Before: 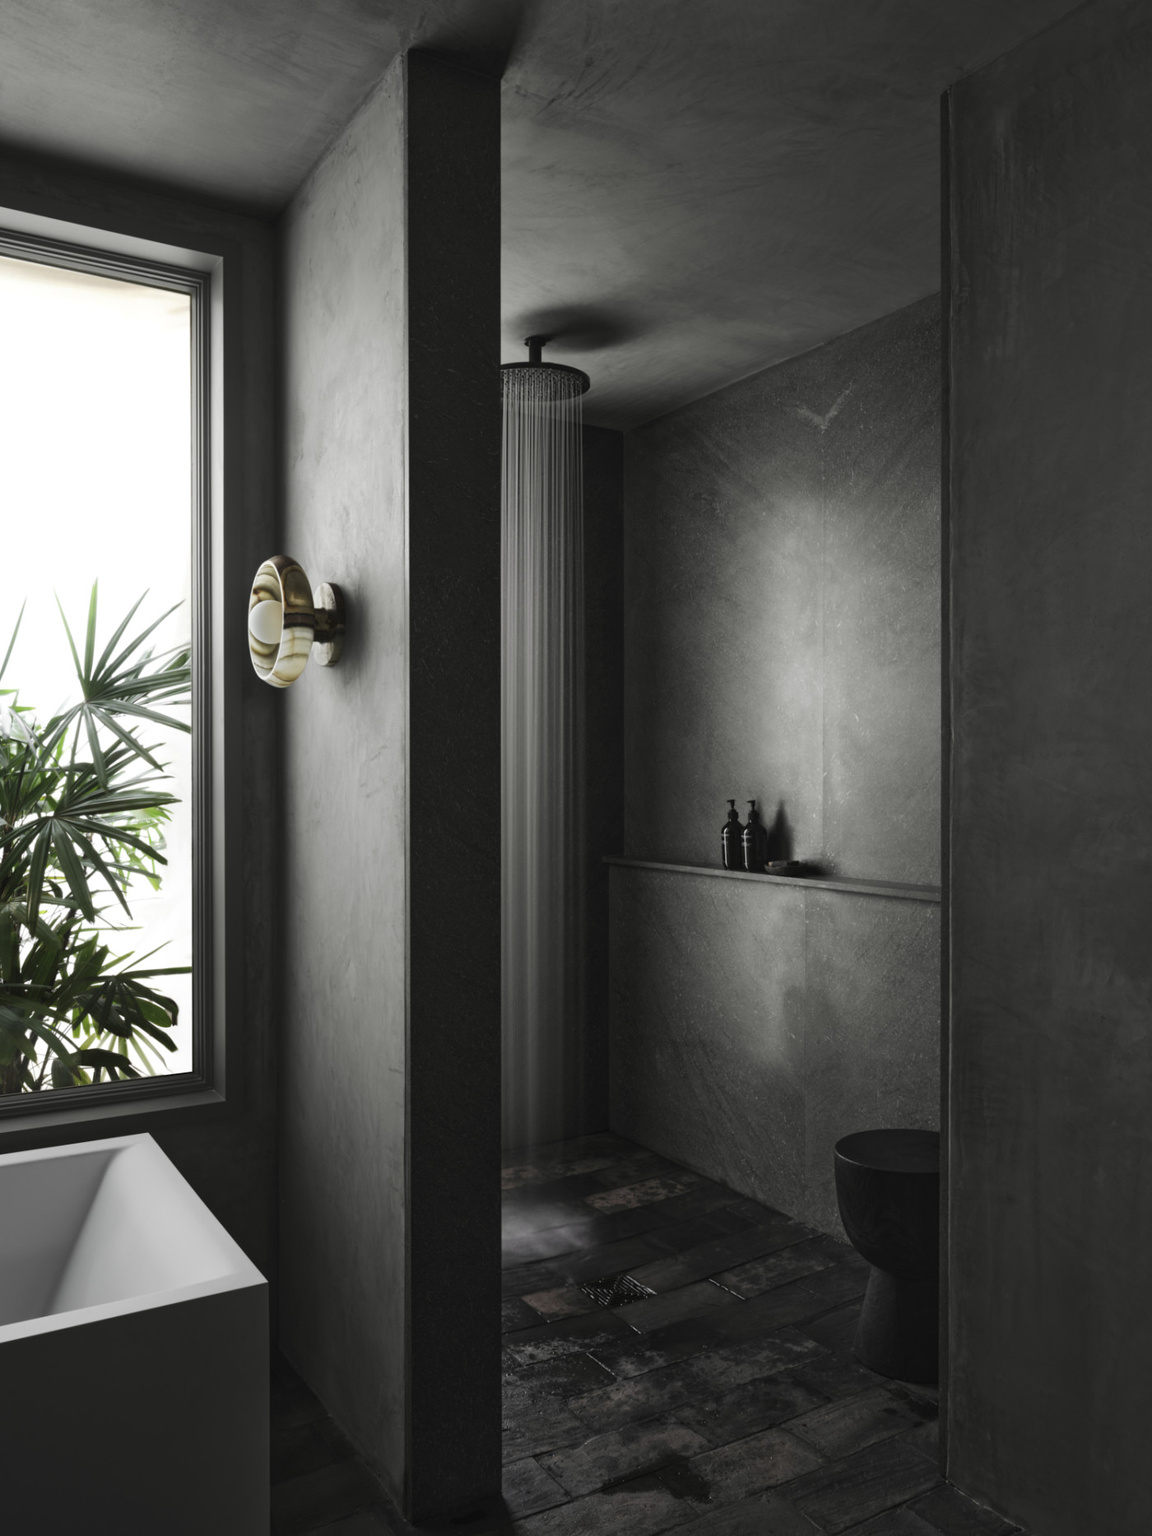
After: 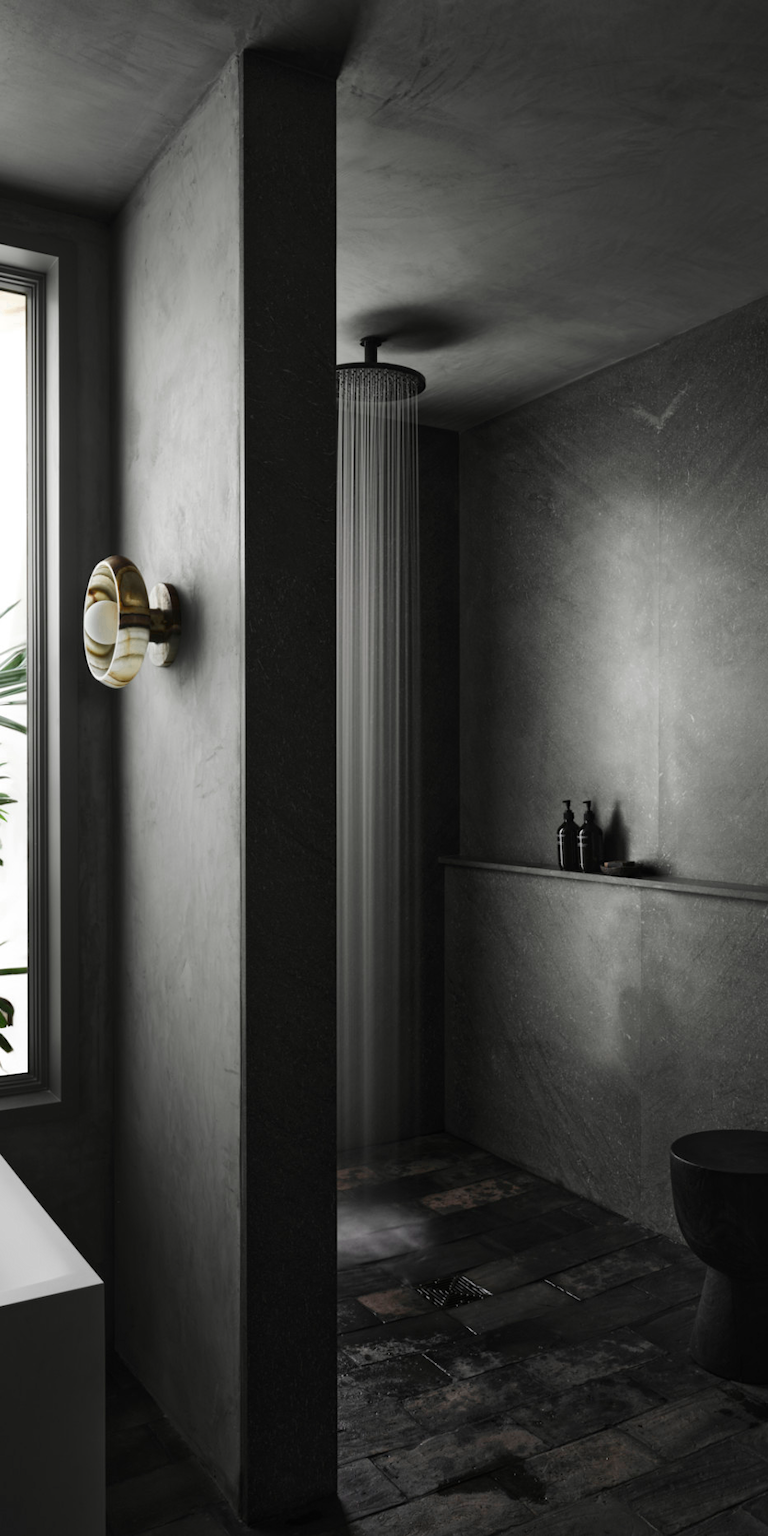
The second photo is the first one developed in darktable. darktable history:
crop and rotate: left 14.397%, right 18.932%
contrast brightness saturation: contrast 0.08, saturation 0.02
color zones: curves: ch0 [(0.11, 0.396) (0.195, 0.36) (0.25, 0.5) (0.303, 0.412) (0.357, 0.544) (0.75, 0.5) (0.967, 0.328)]; ch1 [(0, 0.468) (0.112, 0.512) (0.202, 0.6) (0.25, 0.5) (0.307, 0.352) (0.357, 0.544) (0.75, 0.5) (0.963, 0.524)]
